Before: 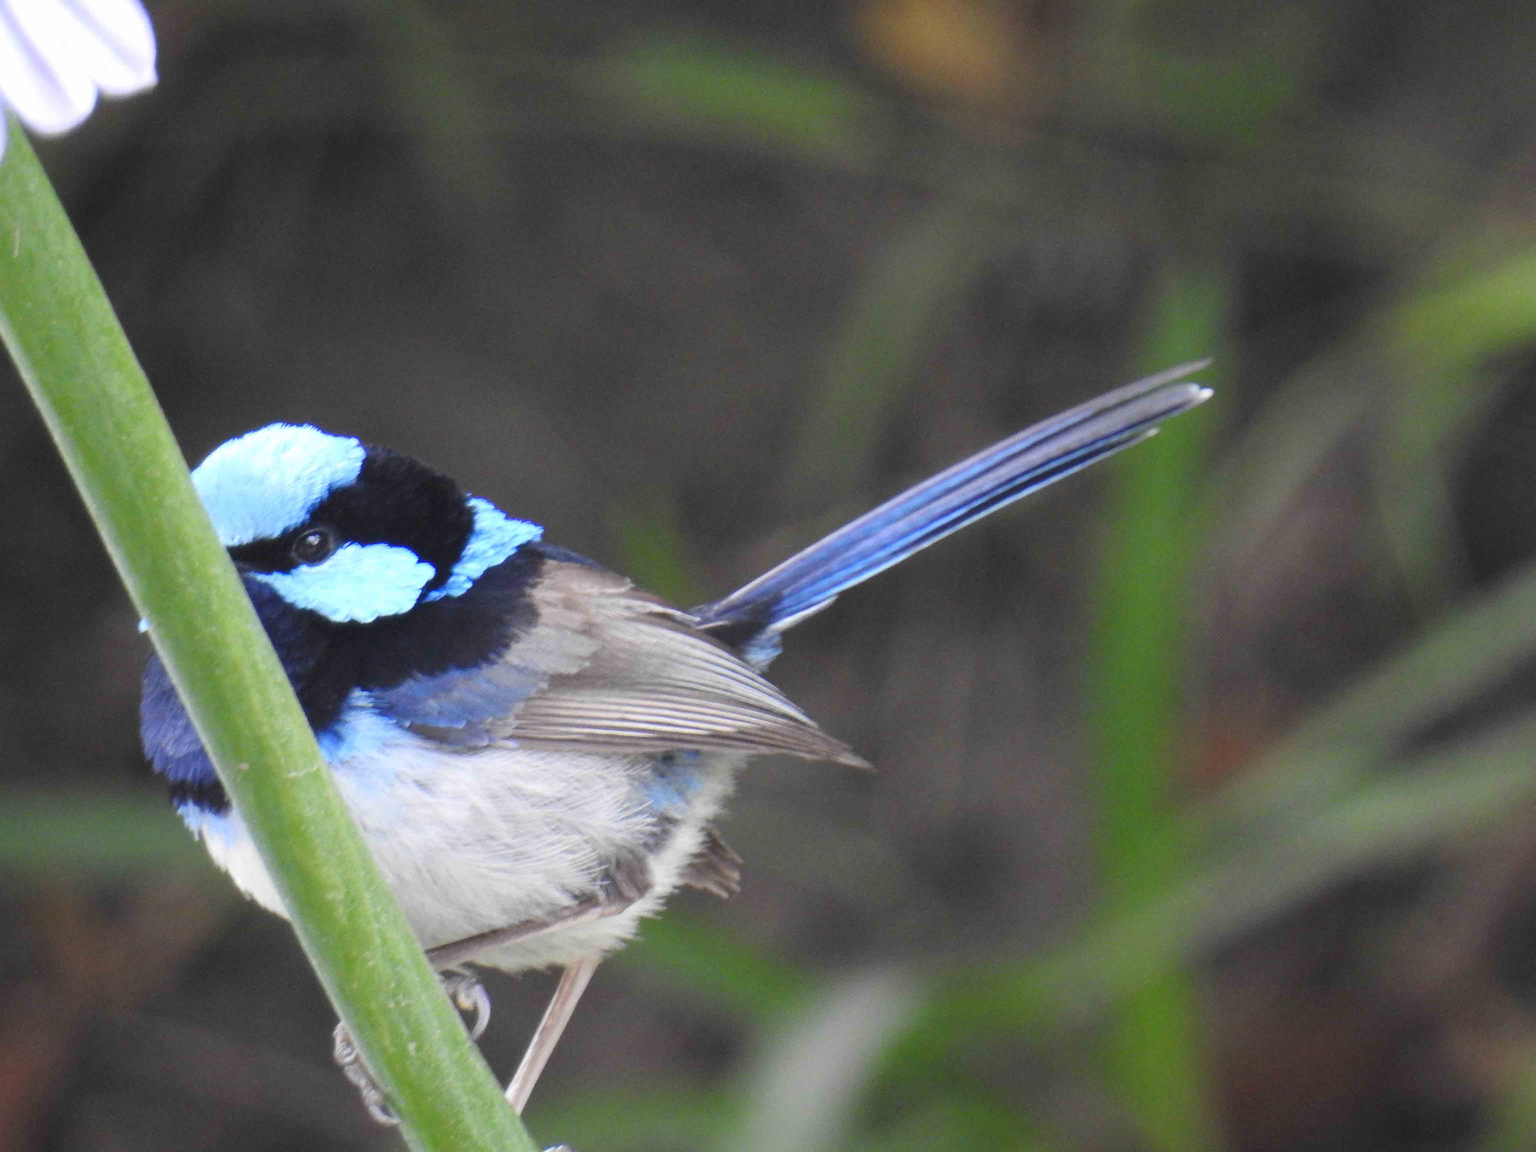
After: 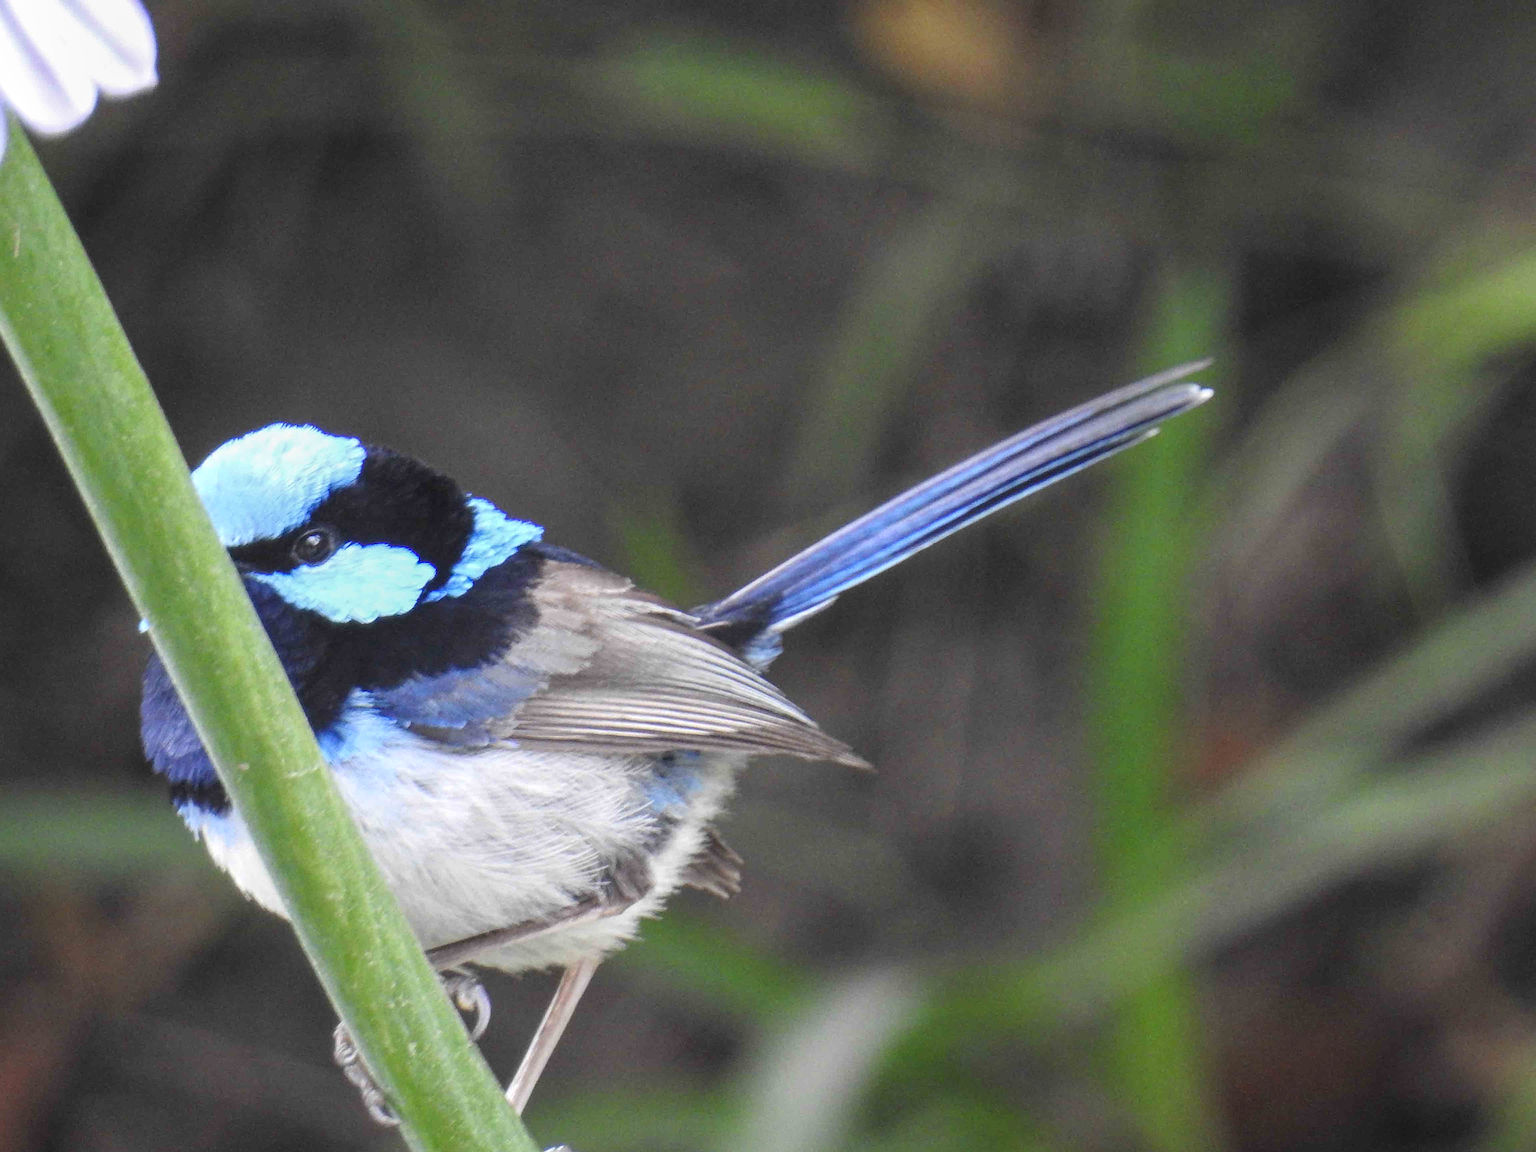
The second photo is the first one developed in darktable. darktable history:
local contrast: highlights 55%, shadows 52%, detail 130%, midtone range 0.452
sharpen: radius 2.529, amount 0.323
